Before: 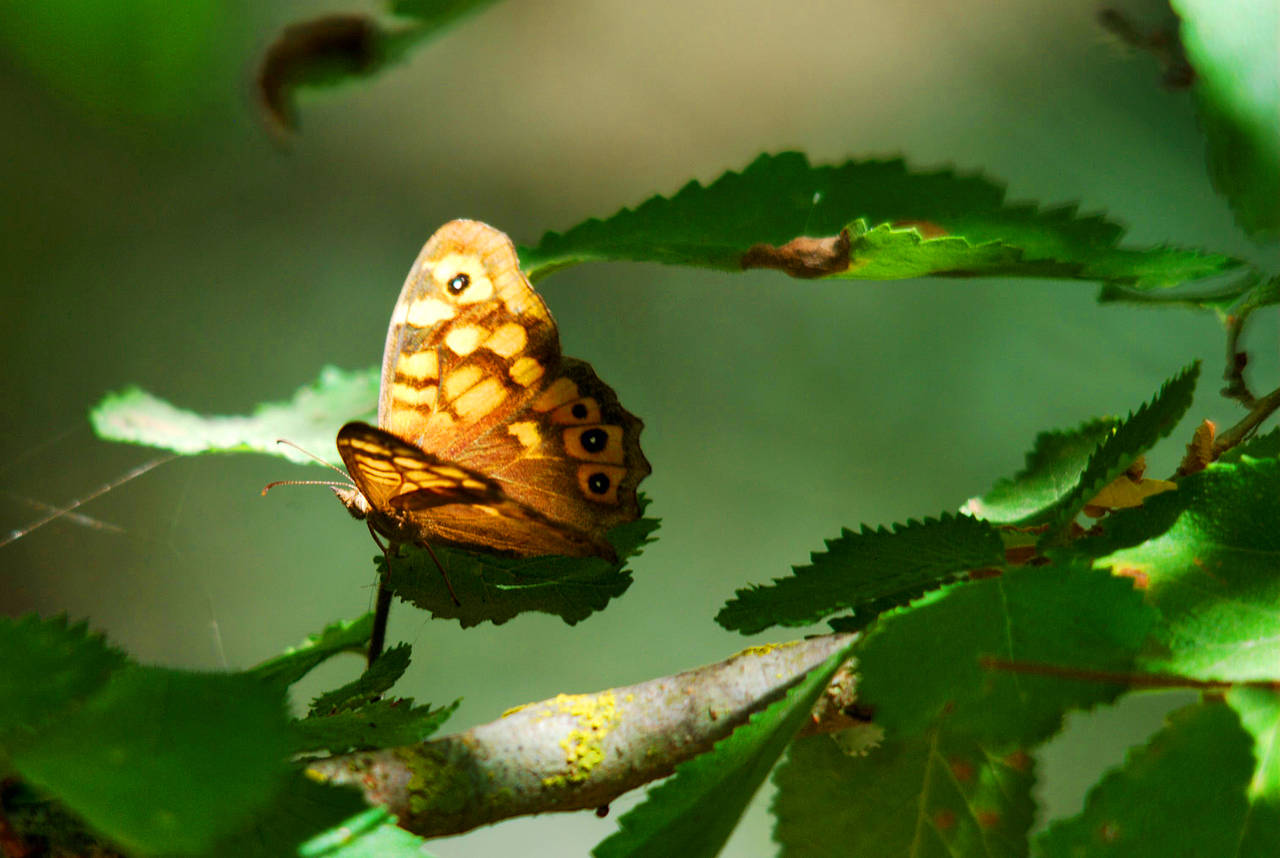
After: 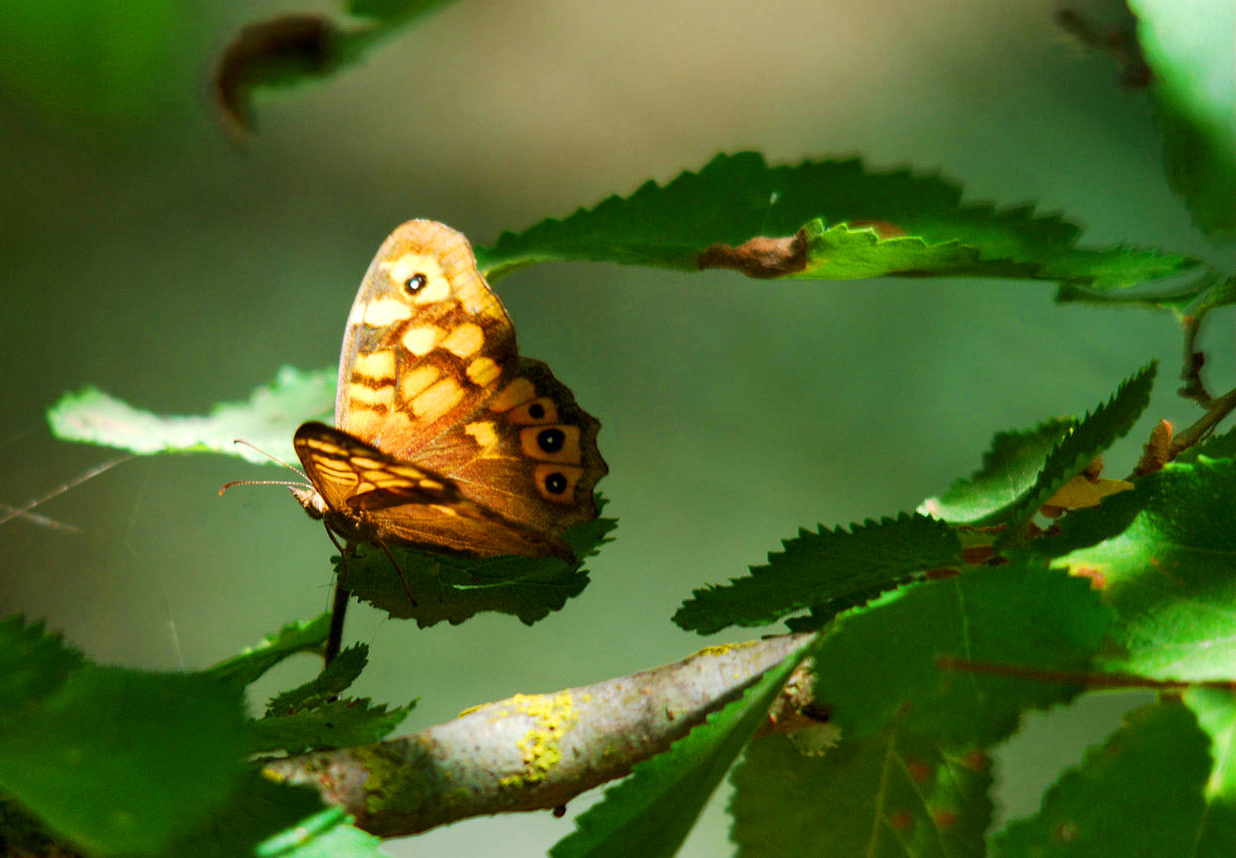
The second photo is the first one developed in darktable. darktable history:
crop and rotate: left 3.366%
